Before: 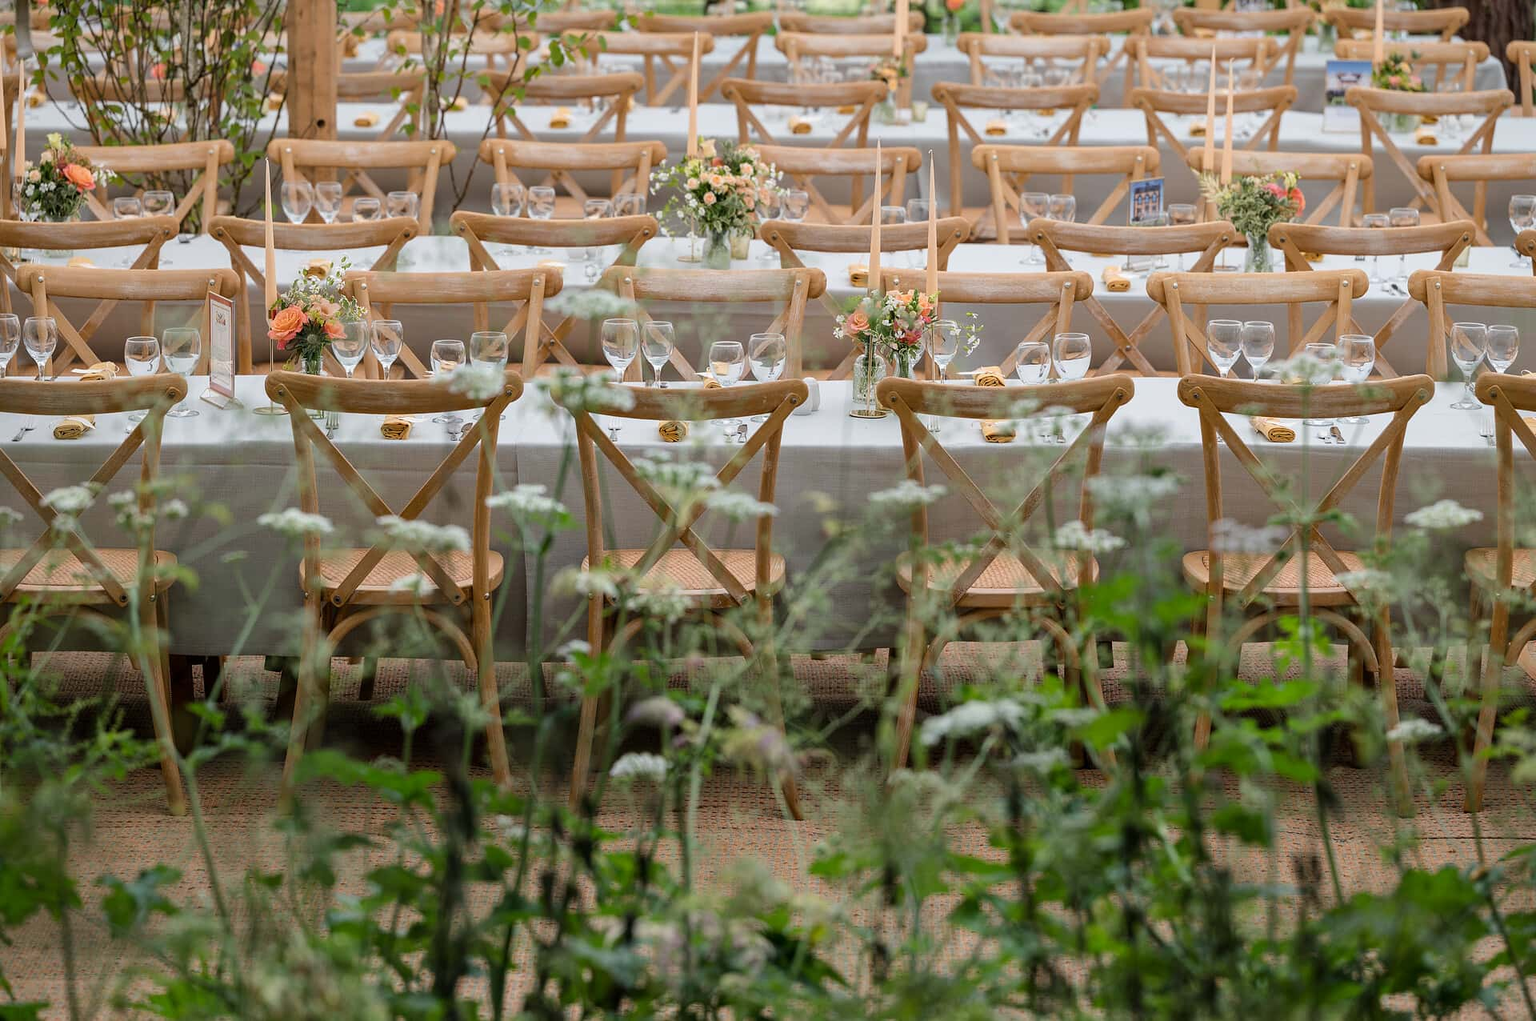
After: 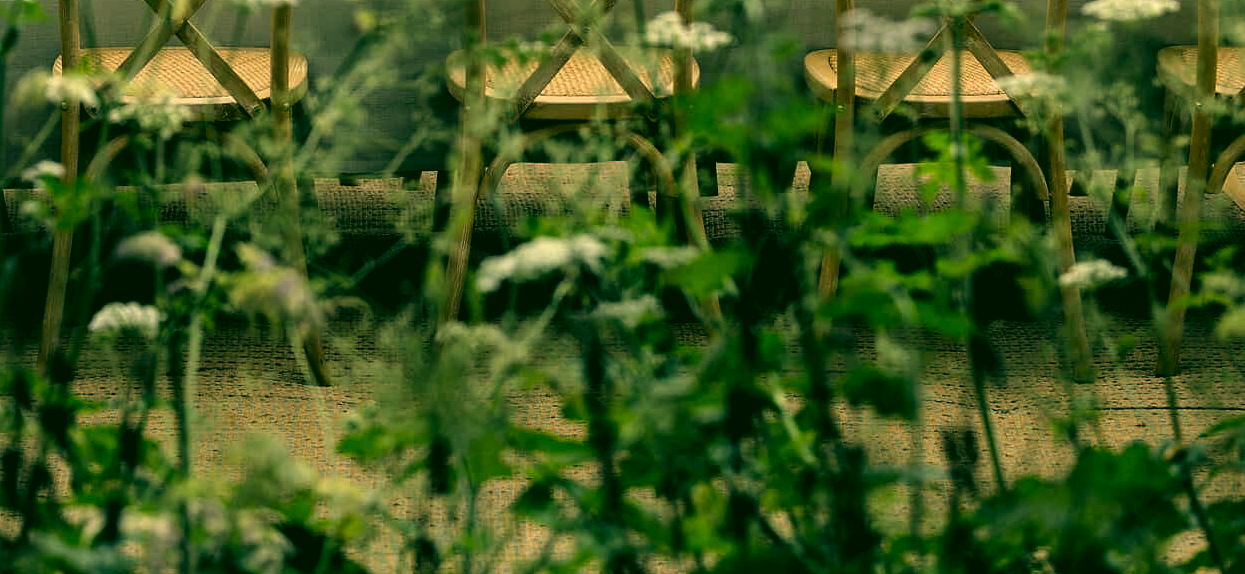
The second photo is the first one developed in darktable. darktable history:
color correction: highlights a* 5.7, highlights b* 32.96, shadows a* -25.53, shadows b* 3.71
levels: levels [0.129, 0.519, 0.867]
crop and rotate: left 35.155%, top 50.125%, bottom 4.885%
